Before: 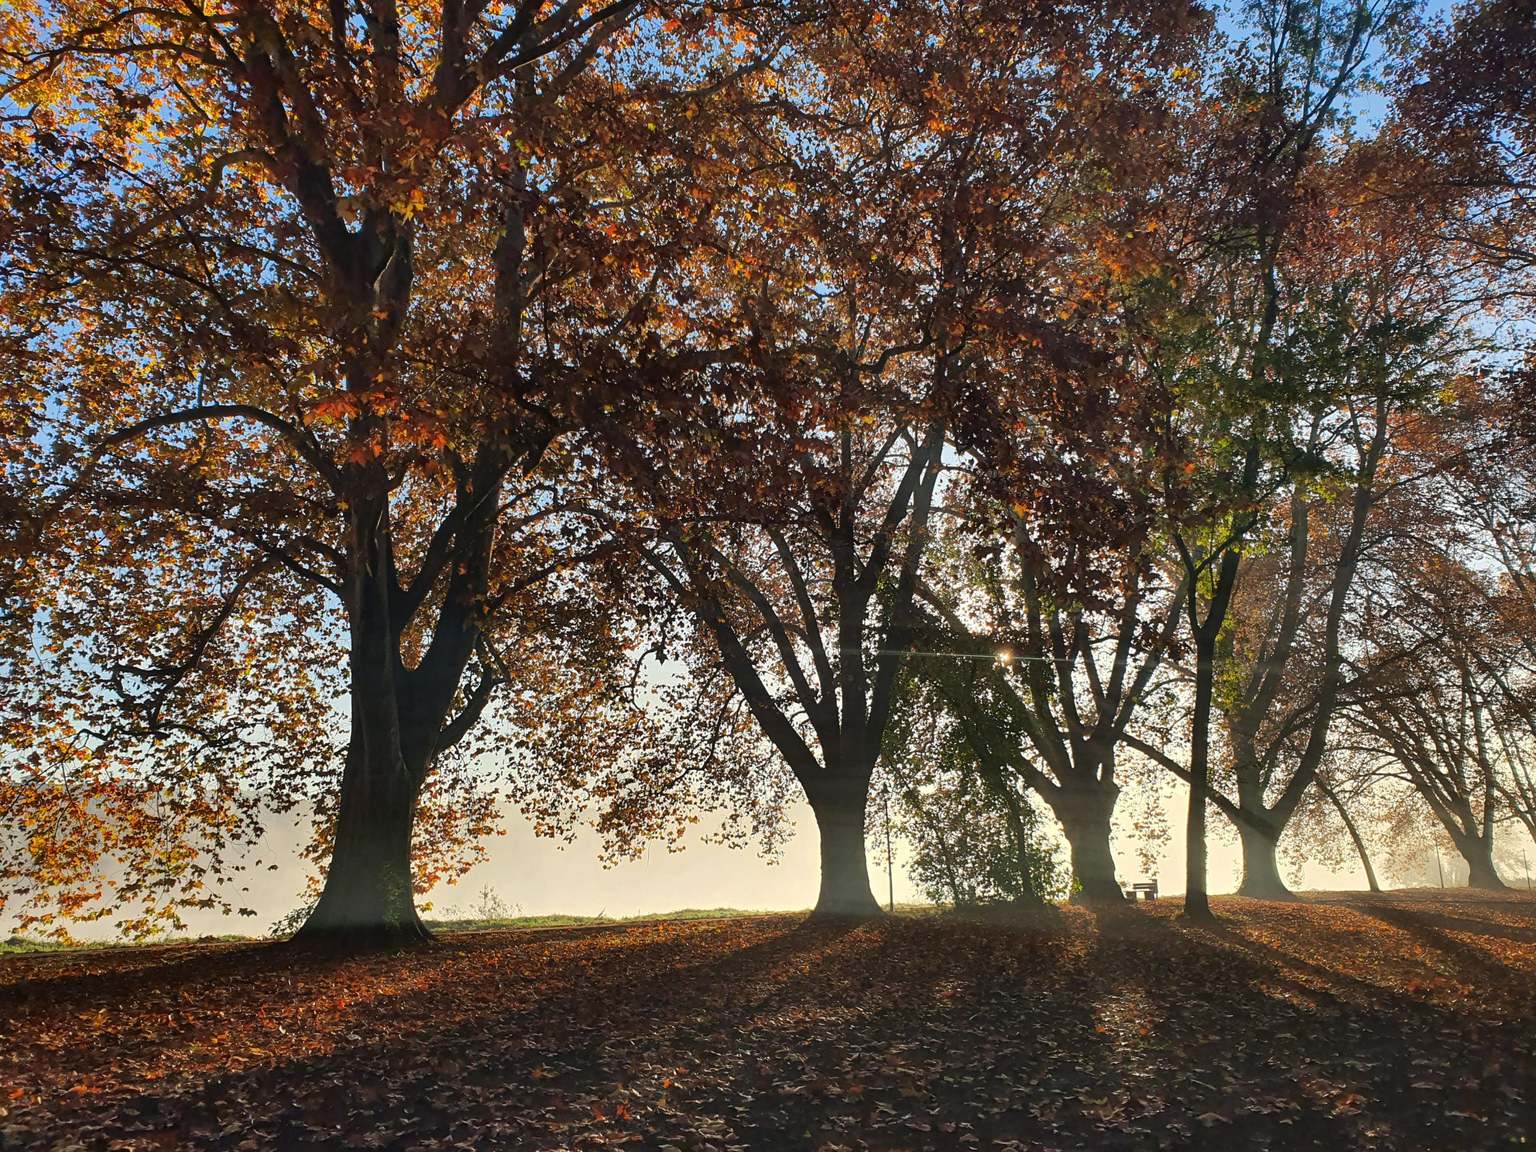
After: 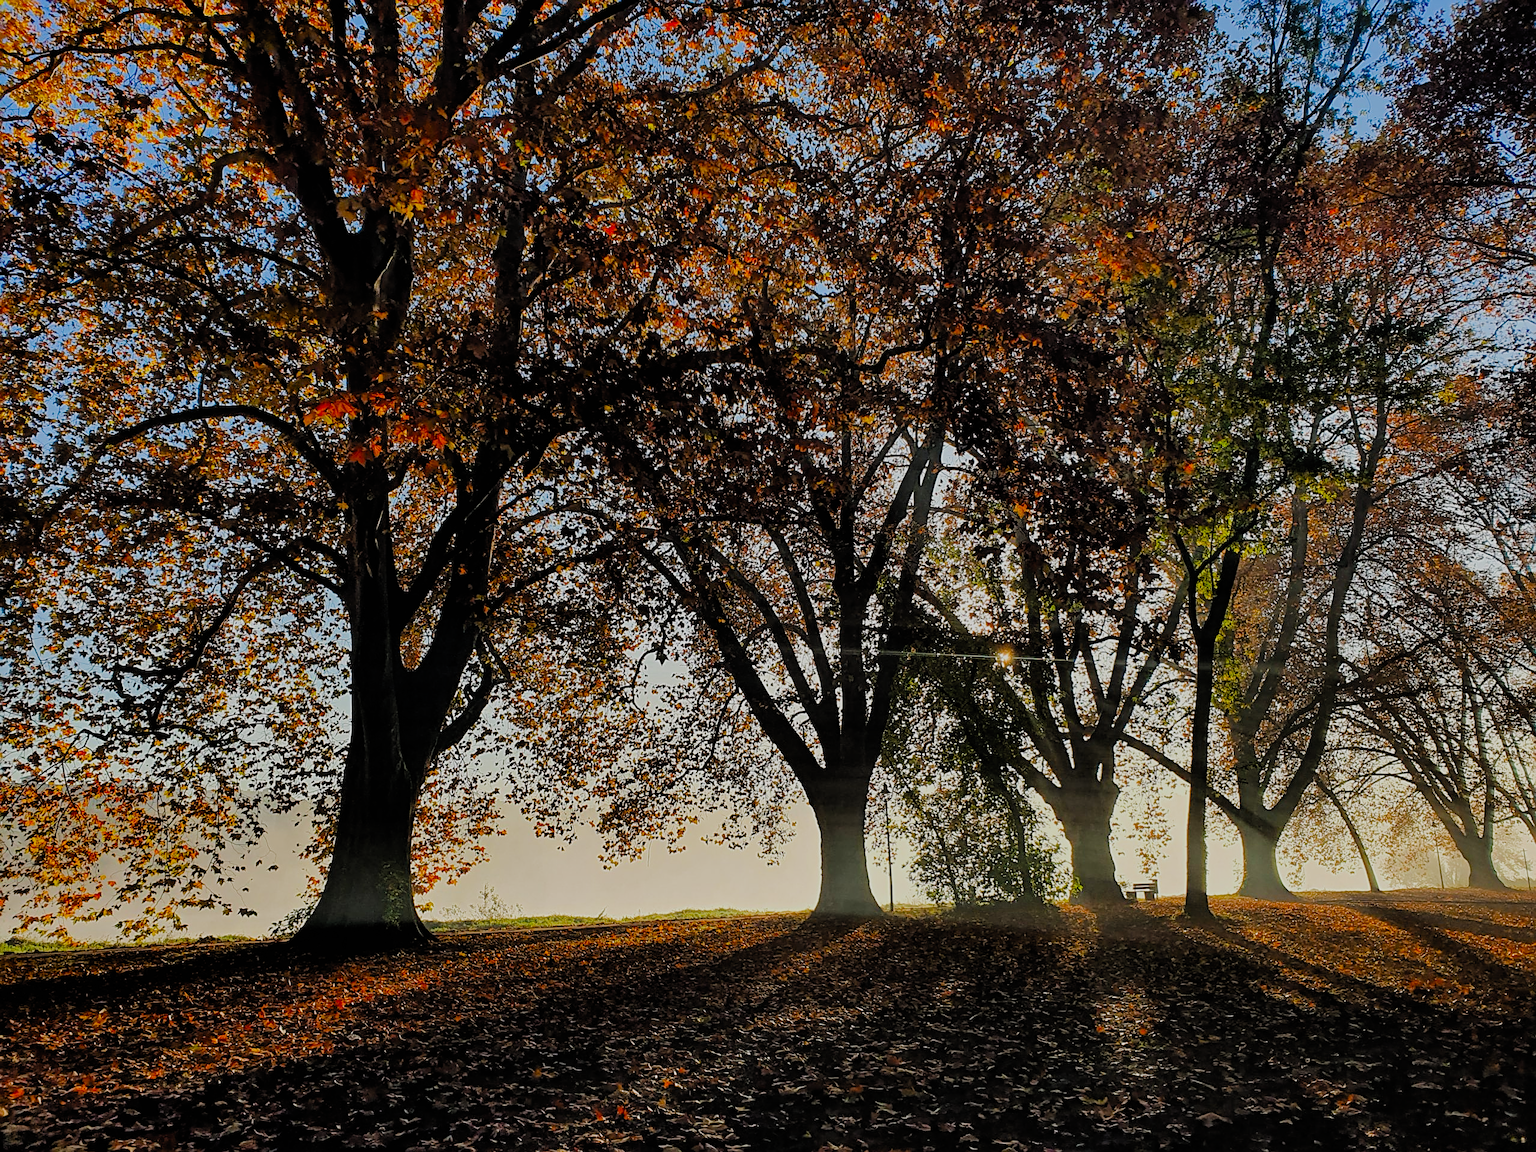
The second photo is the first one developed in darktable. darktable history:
sharpen: on, module defaults
filmic rgb: black relative exposure -4.4 EV, white relative exposure 5 EV, threshold 3 EV, hardness 2.23, latitude 40.06%, contrast 1.15, highlights saturation mix 10%, shadows ↔ highlights balance 1.04%, preserve chrominance RGB euclidean norm (legacy), color science v4 (2020), enable highlight reconstruction true
